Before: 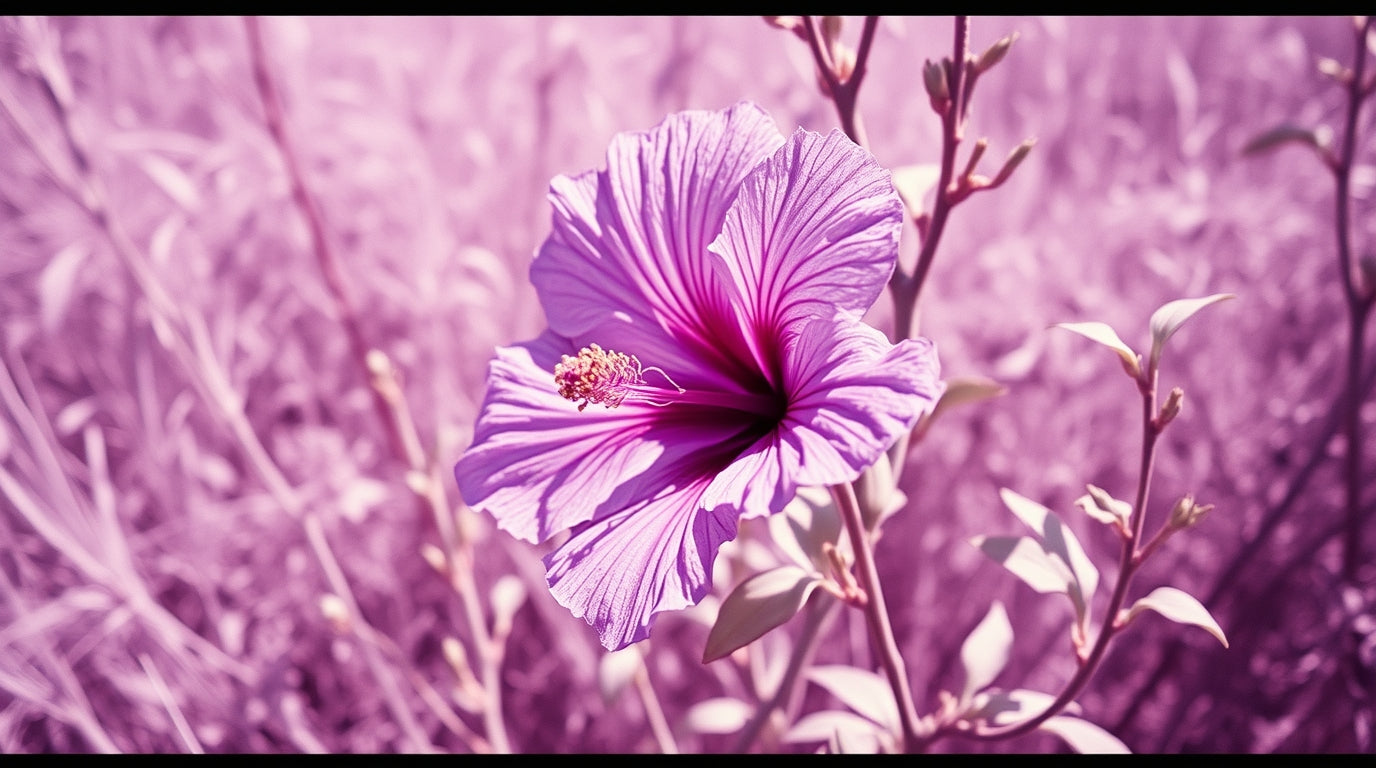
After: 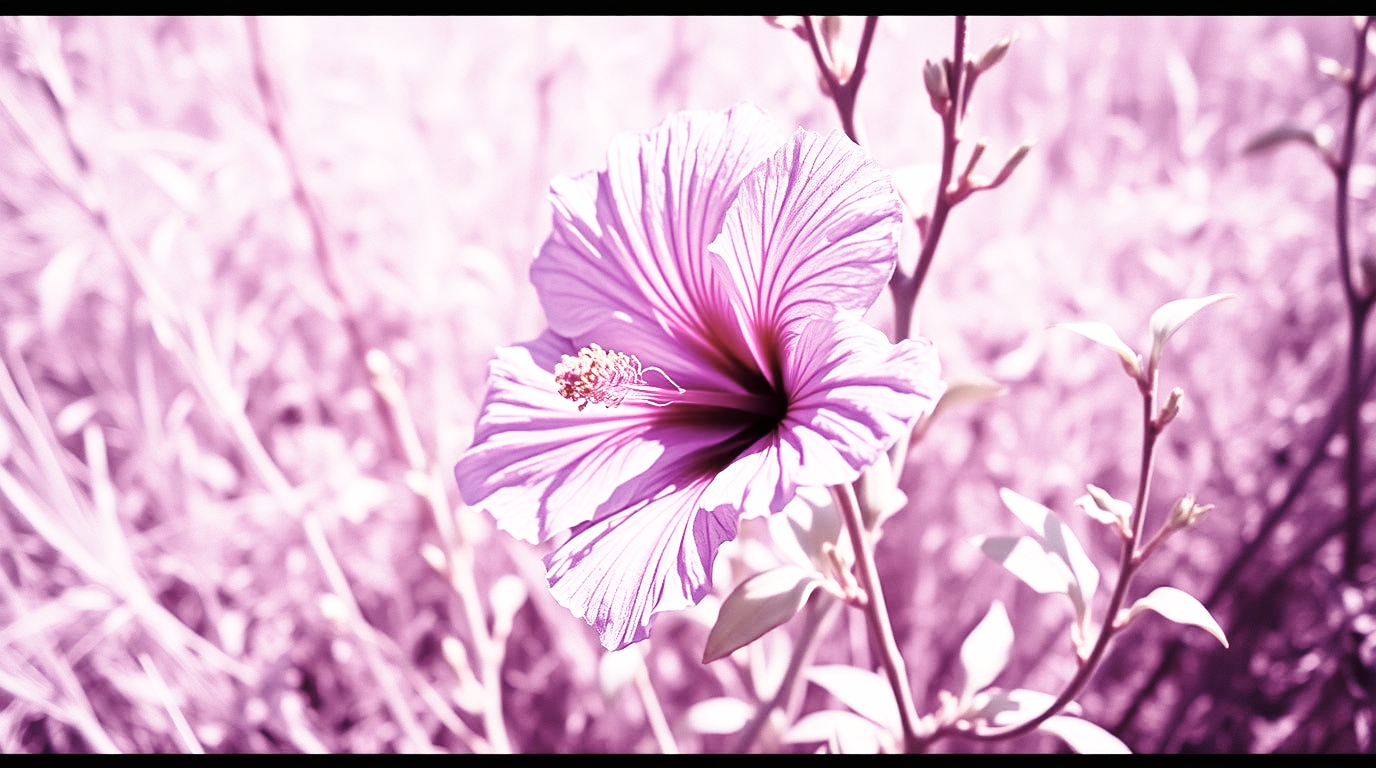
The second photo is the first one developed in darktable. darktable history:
contrast brightness saturation: contrast 0.102, saturation -0.375
base curve: curves: ch0 [(0, 0) (0.028, 0.03) (0.105, 0.232) (0.387, 0.748) (0.754, 0.968) (1, 1)], preserve colors none
